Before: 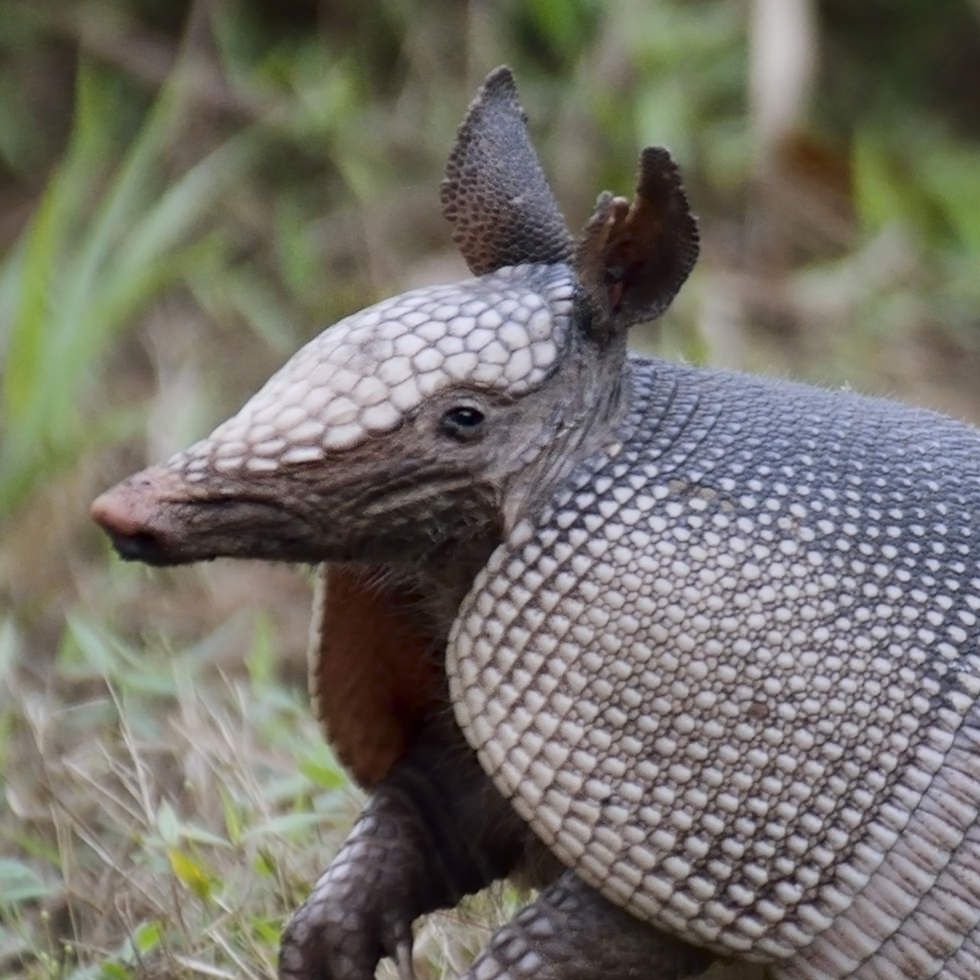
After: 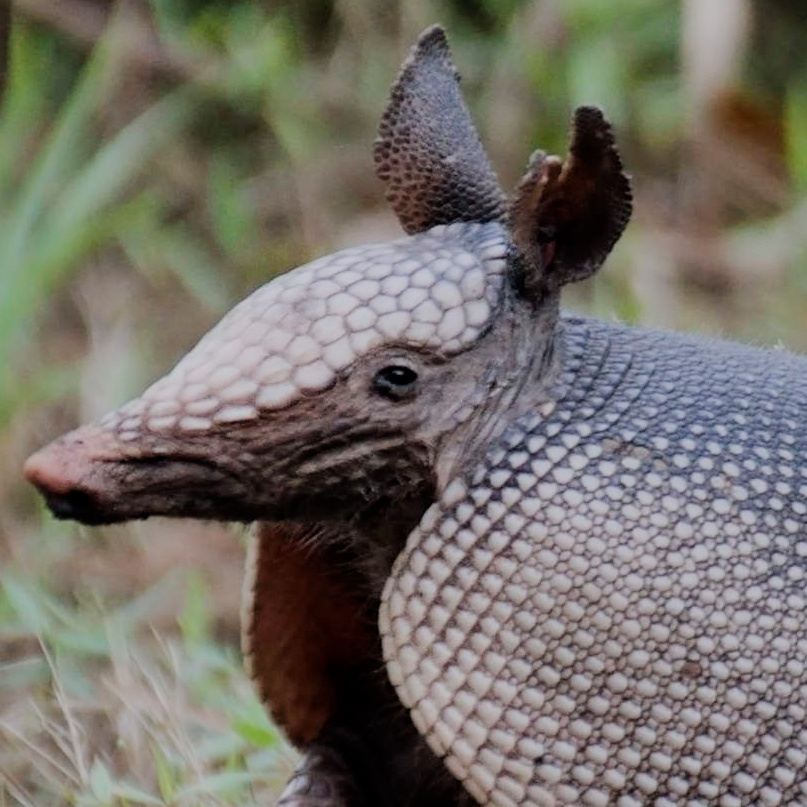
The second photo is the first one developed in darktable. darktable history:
filmic rgb: black relative exposure -7.65 EV, white relative exposure 4.56 EV, hardness 3.61, contrast 0.992
shadows and highlights: soften with gaussian
crop and rotate: left 7.01%, top 4.365%, right 10.595%, bottom 13.268%
